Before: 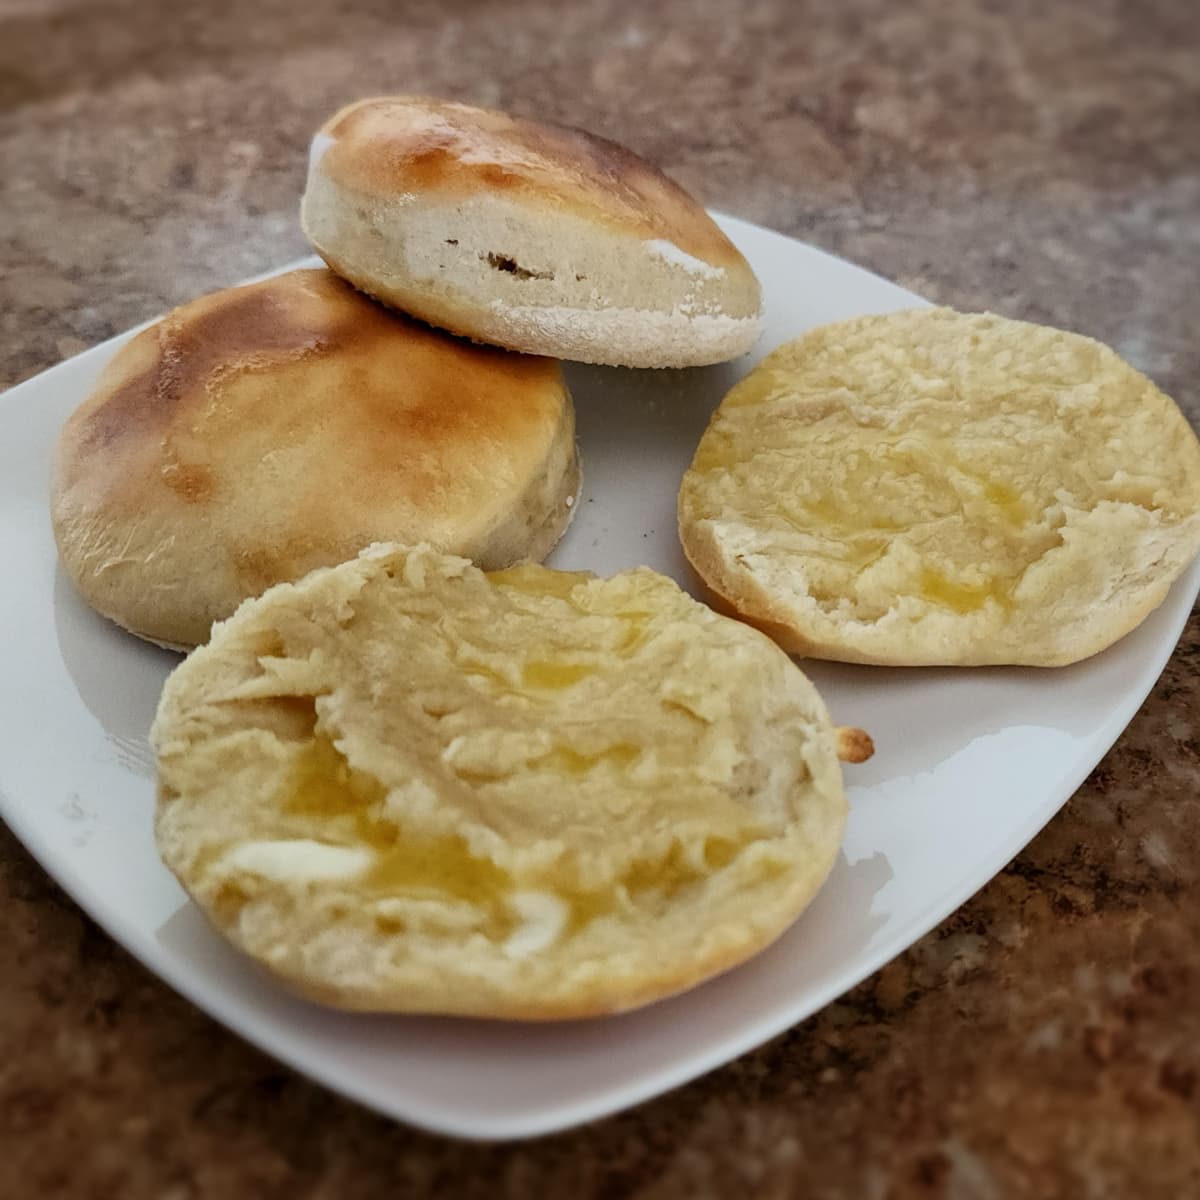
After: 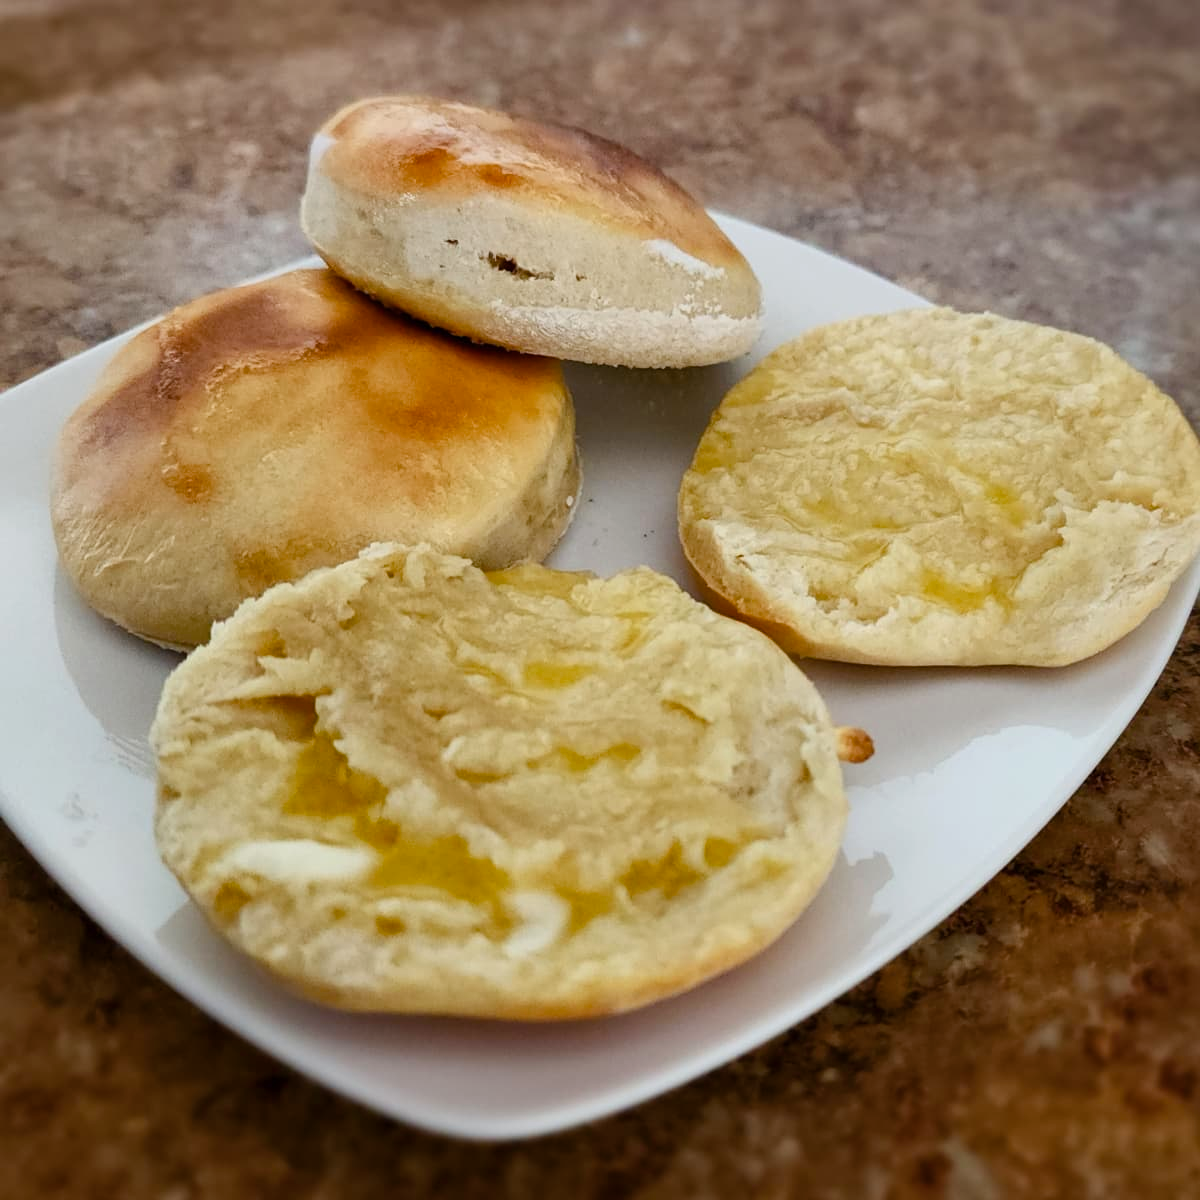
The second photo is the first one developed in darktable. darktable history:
rotate and perspective: automatic cropping off
color balance rgb: linear chroma grading › shadows 32%, linear chroma grading › global chroma -2%, linear chroma grading › mid-tones 4%, perceptual saturation grading › global saturation -2%, perceptual saturation grading › highlights -8%, perceptual saturation grading › mid-tones 8%, perceptual saturation grading › shadows 4%, perceptual brilliance grading › highlights 8%, perceptual brilliance grading › mid-tones 4%, perceptual brilliance grading › shadows 2%, global vibrance 16%, saturation formula JzAzBz (2021)
